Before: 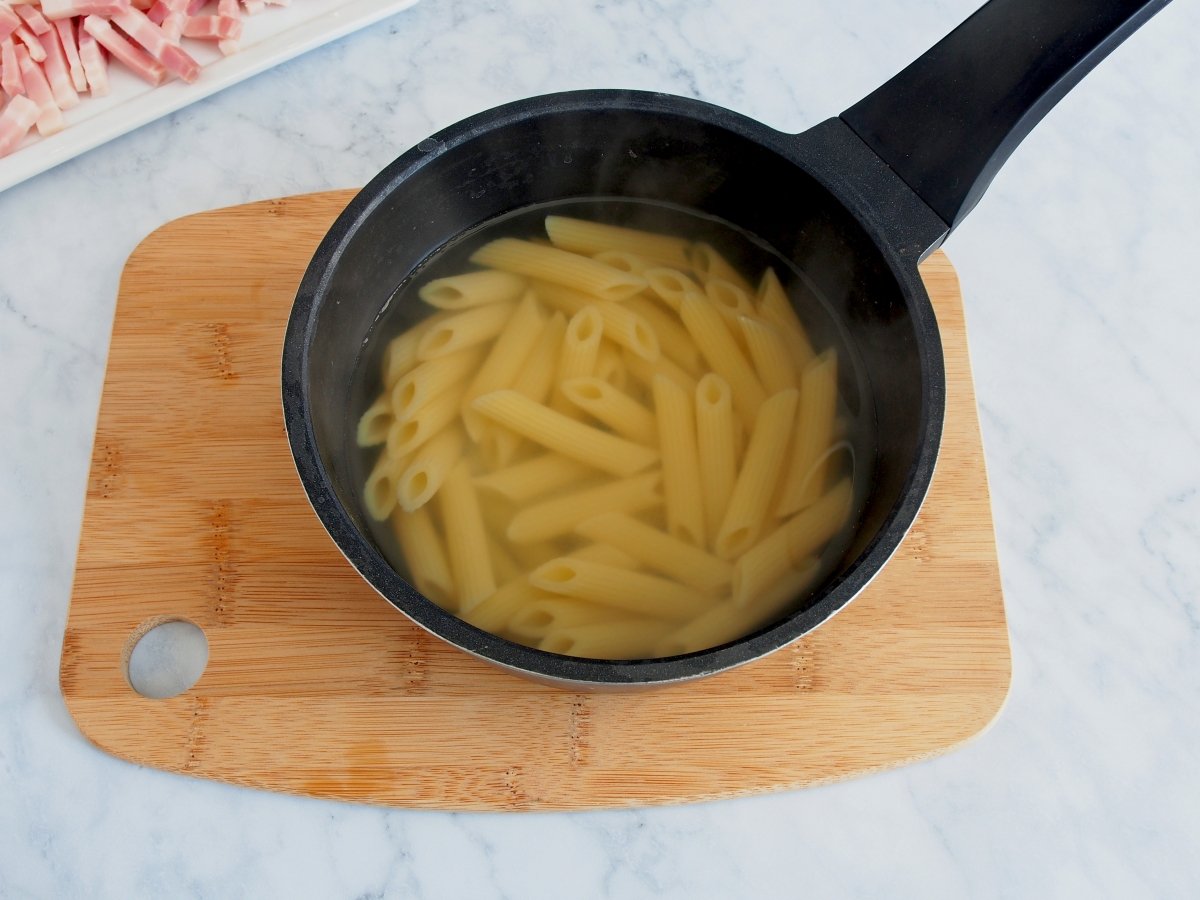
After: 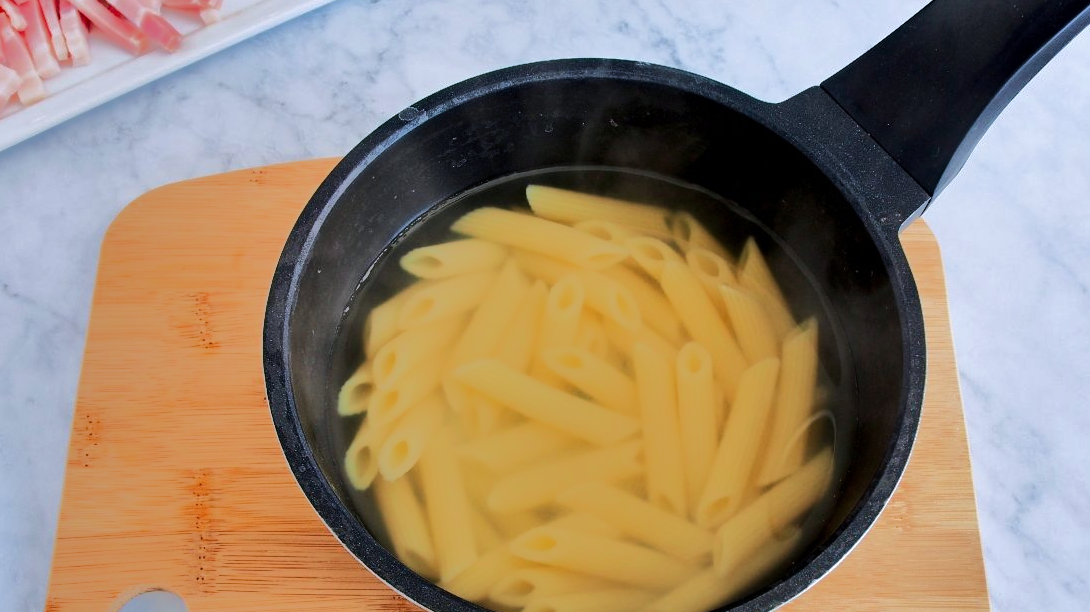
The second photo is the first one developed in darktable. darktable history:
tone equalizer: -8 EV -0.508 EV, -7 EV -0.338 EV, -6 EV -0.089 EV, -5 EV 0.43 EV, -4 EV 0.967 EV, -3 EV 0.797 EV, -2 EV -0.014 EV, -1 EV 0.135 EV, +0 EV -0.008 EV, edges refinement/feathering 500, mask exposure compensation -1.57 EV, preserve details no
shadows and highlights: soften with gaussian
velvia: on, module defaults
color calibration: illuminant as shot in camera, x 0.358, y 0.373, temperature 4628.91 K
crop: left 1.587%, top 3.453%, right 7.552%, bottom 28.483%
